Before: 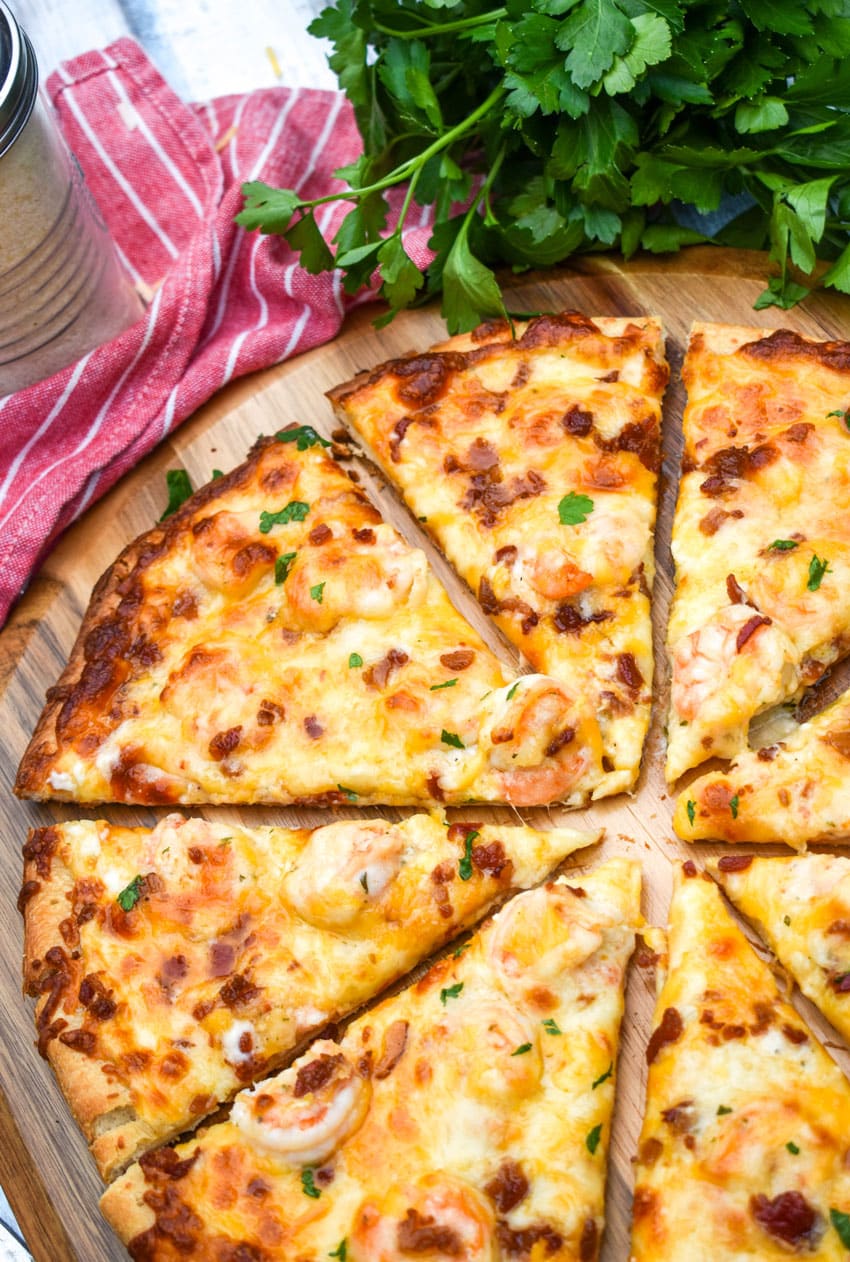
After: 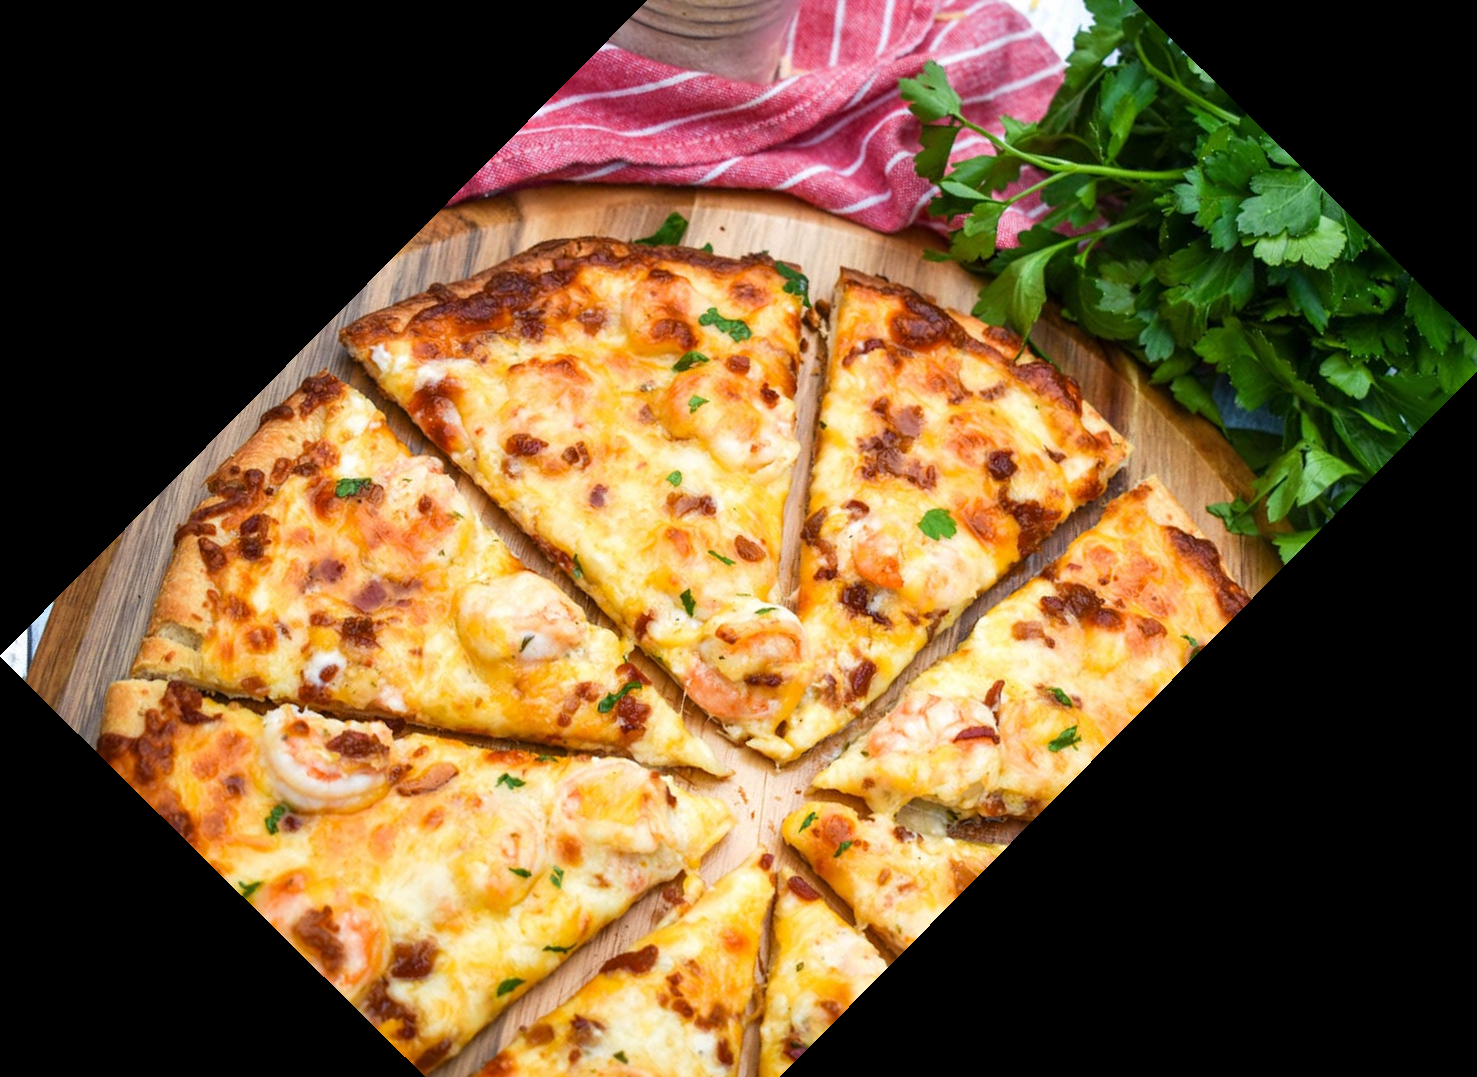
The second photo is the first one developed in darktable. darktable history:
crop and rotate: angle -44.65°, top 16.204%, right 0.921%, bottom 11.724%
